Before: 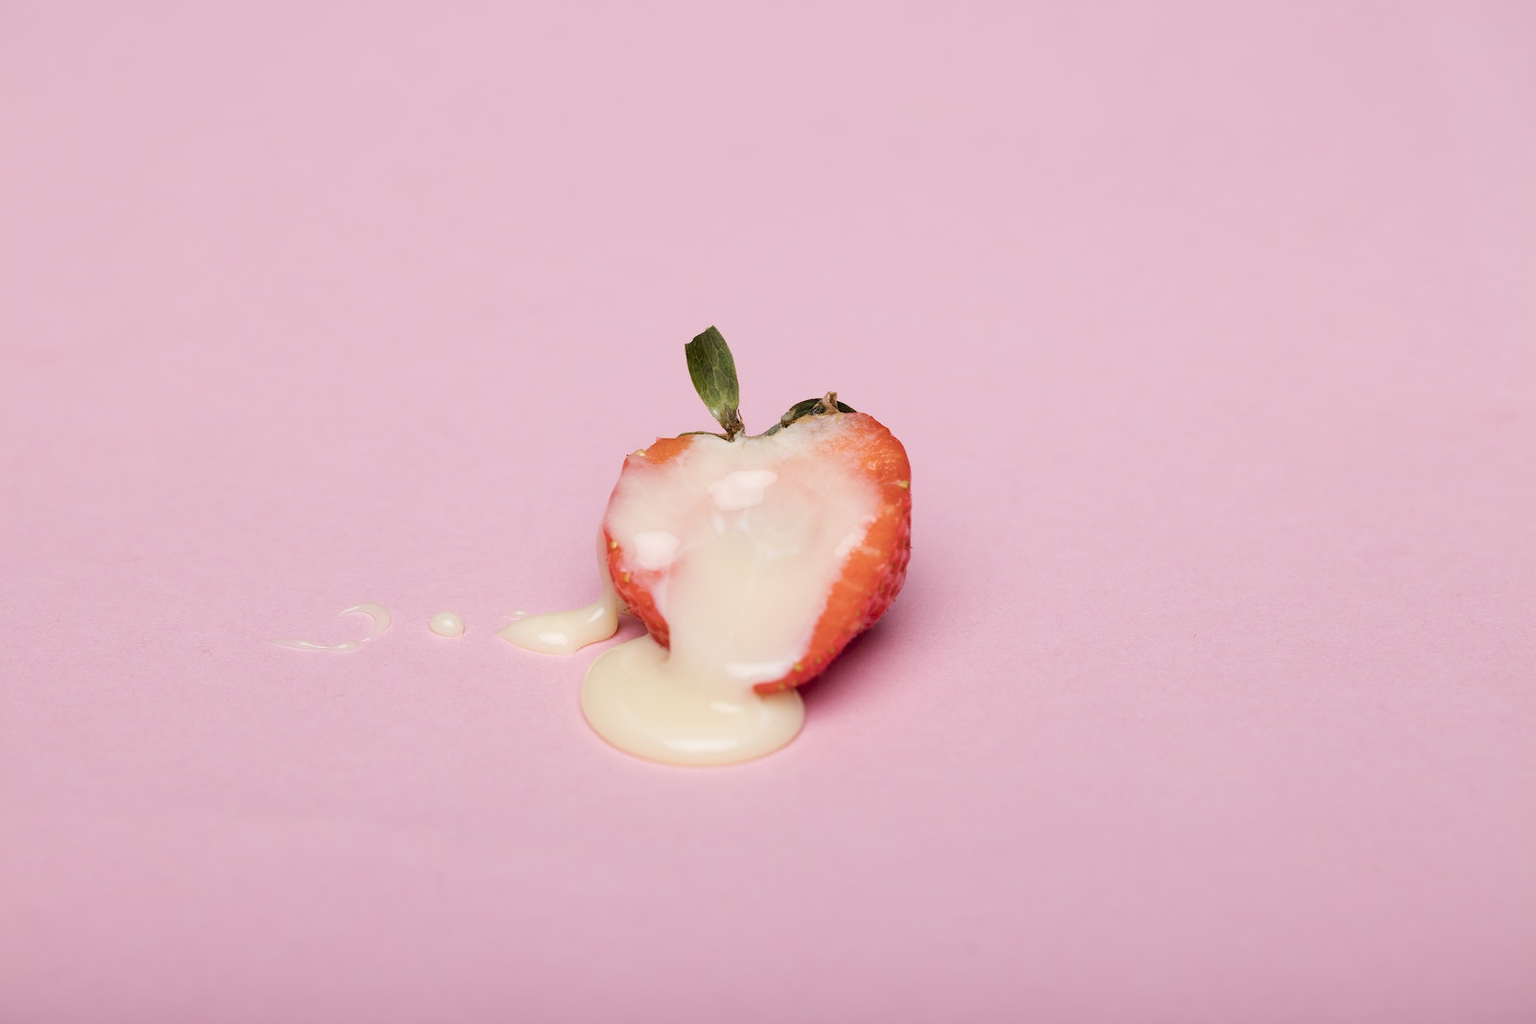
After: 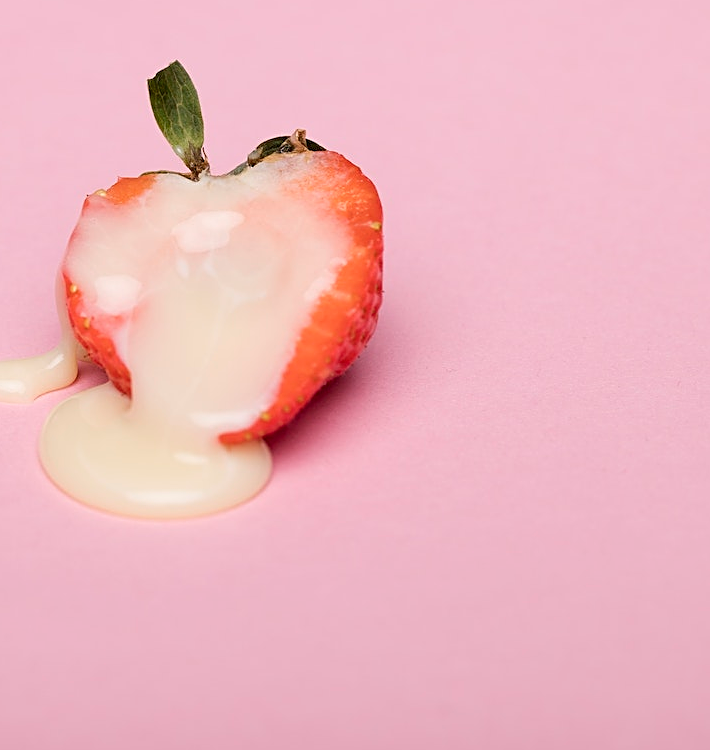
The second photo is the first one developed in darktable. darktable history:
sharpen: on, module defaults
crop: left 35.432%, top 26.233%, right 20.145%, bottom 3.432%
